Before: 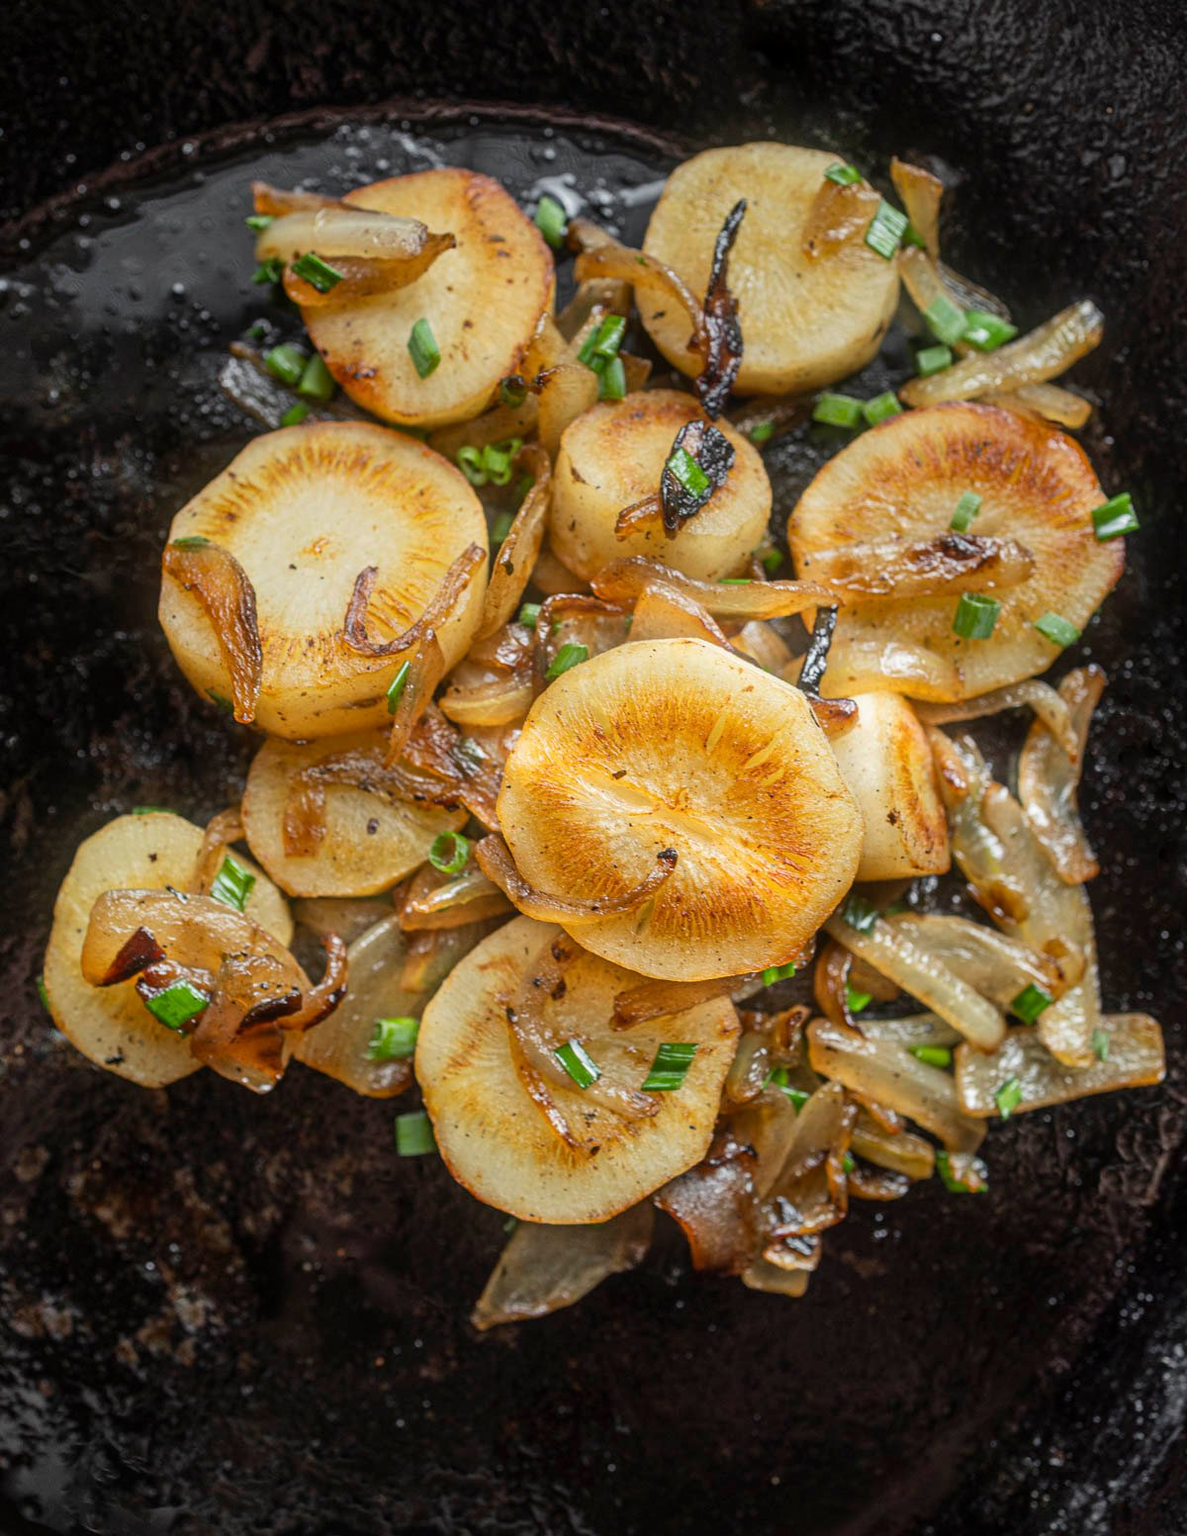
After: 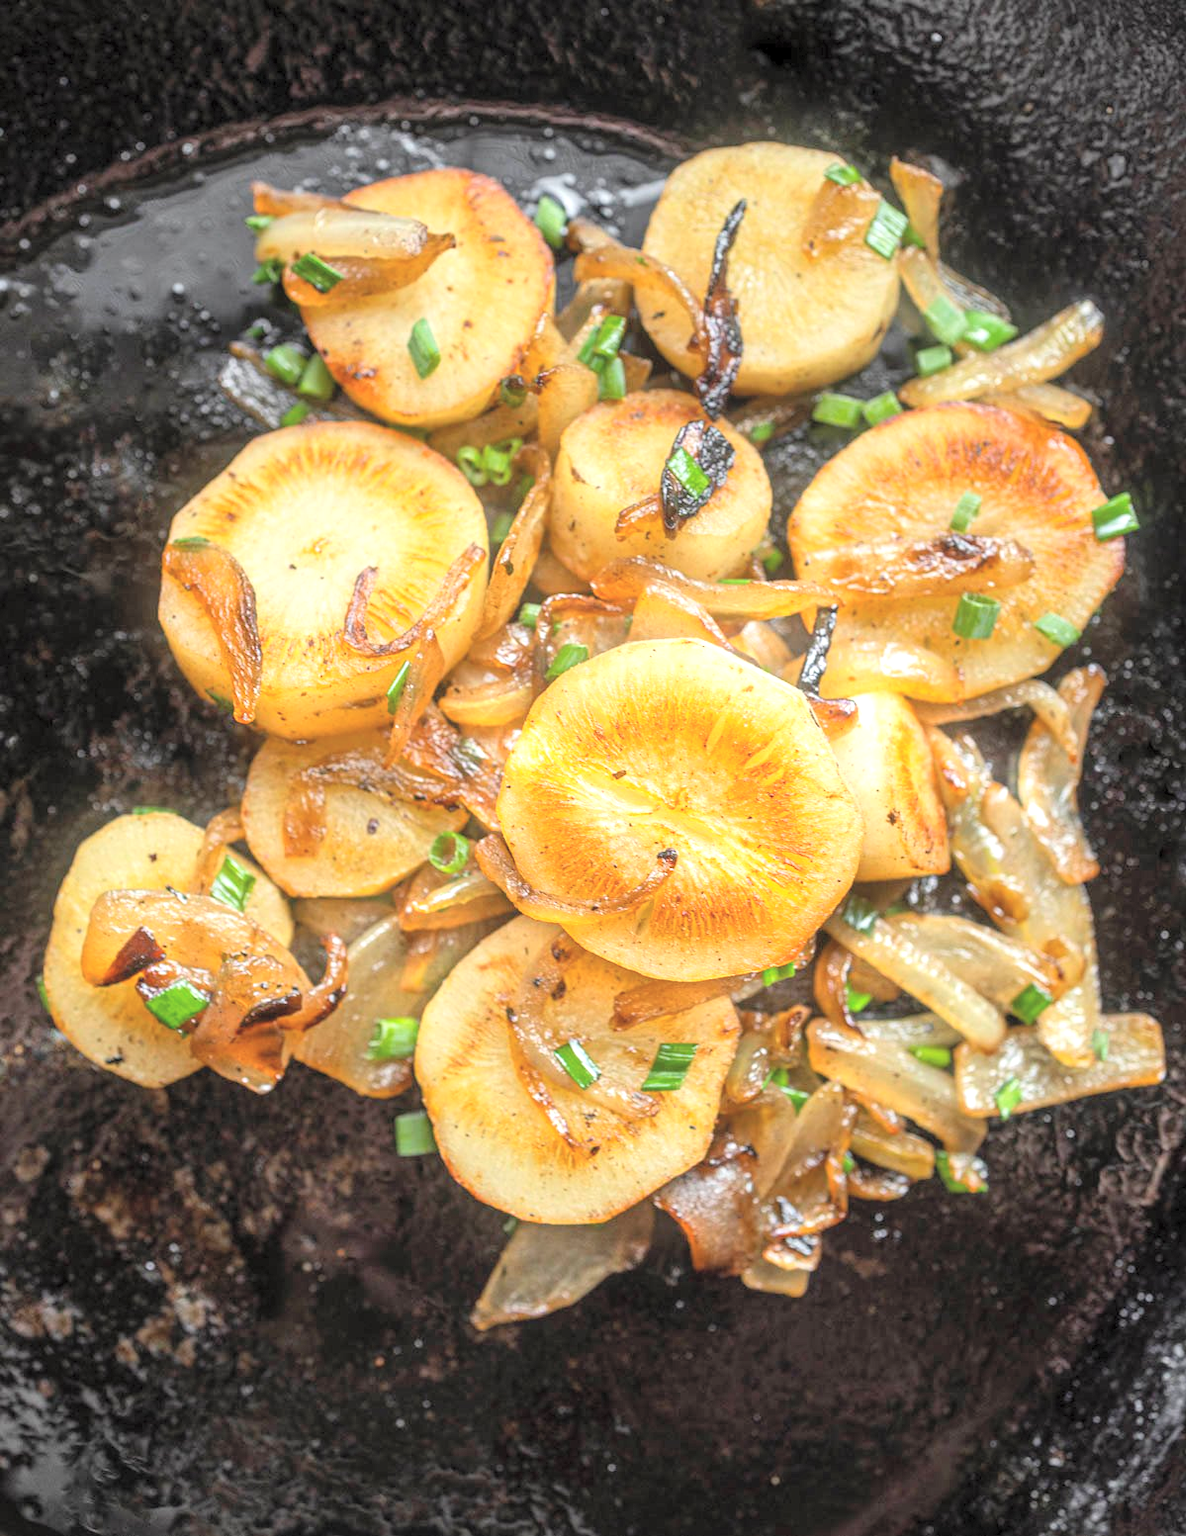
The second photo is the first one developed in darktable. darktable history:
exposure: exposure 0.657 EV, compensate highlight preservation false
contrast brightness saturation: brightness 0.284
